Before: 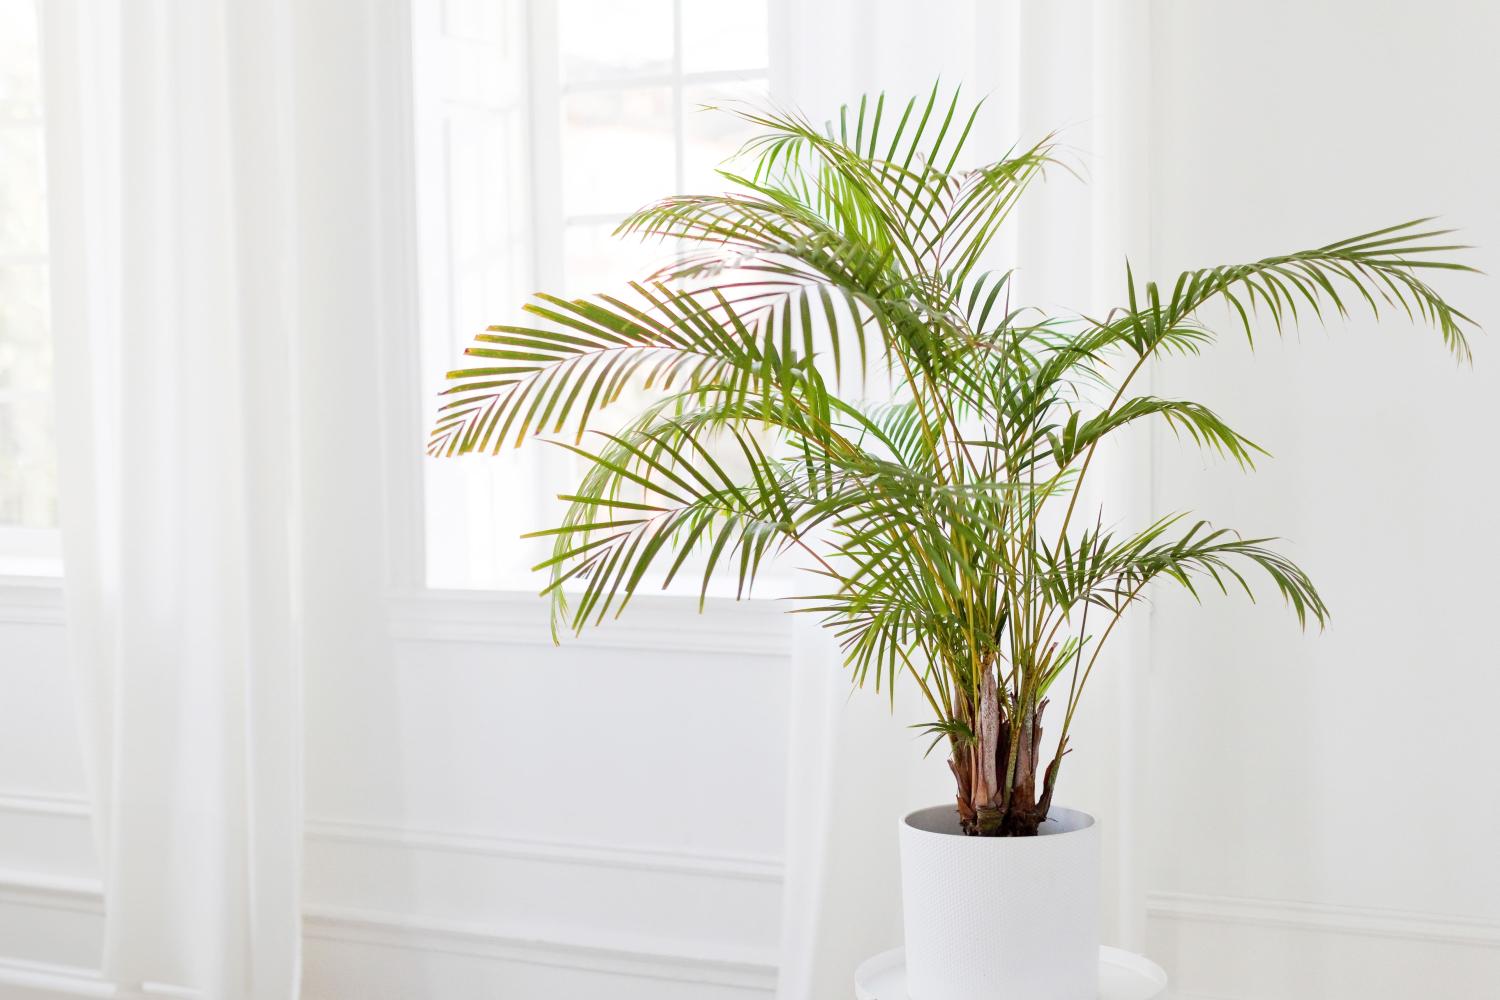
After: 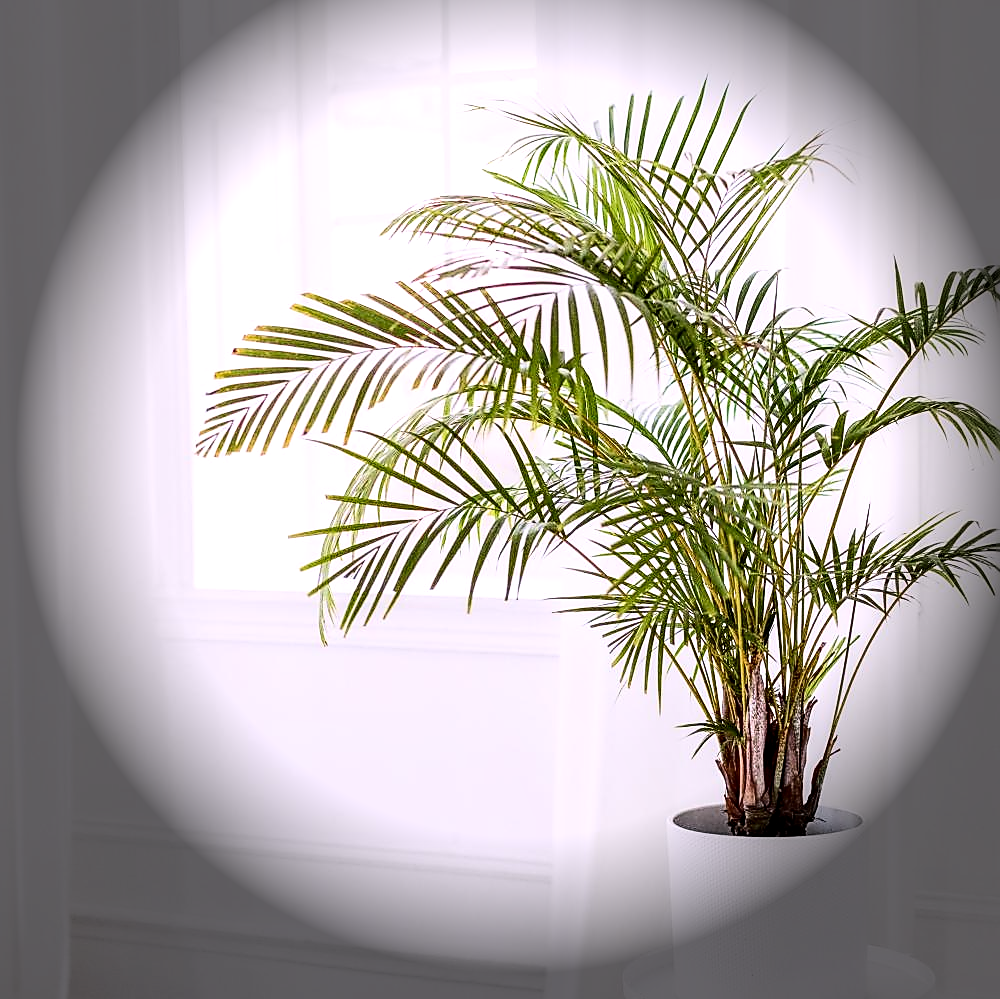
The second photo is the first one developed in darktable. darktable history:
vignetting: fall-off start 76.42%, fall-off radius 27.36%, brightness -0.872, center (0.037, -0.09), width/height ratio 0.971
contrast brightness saturation: contrast 0.28
white balance: red 1.05, blue 1.072
tone equalizer: -7 EV 0.13 EV, smoothing diameter 25%, edges refinement/feathering 10, preserve details guided filter
local contrast: highlights 60%, shadows 60%, detail 160%
sharpen: radius 1.4, amount 1.25, threshold 0.7
crop and rotate: left 15.546%, right 17.787%
